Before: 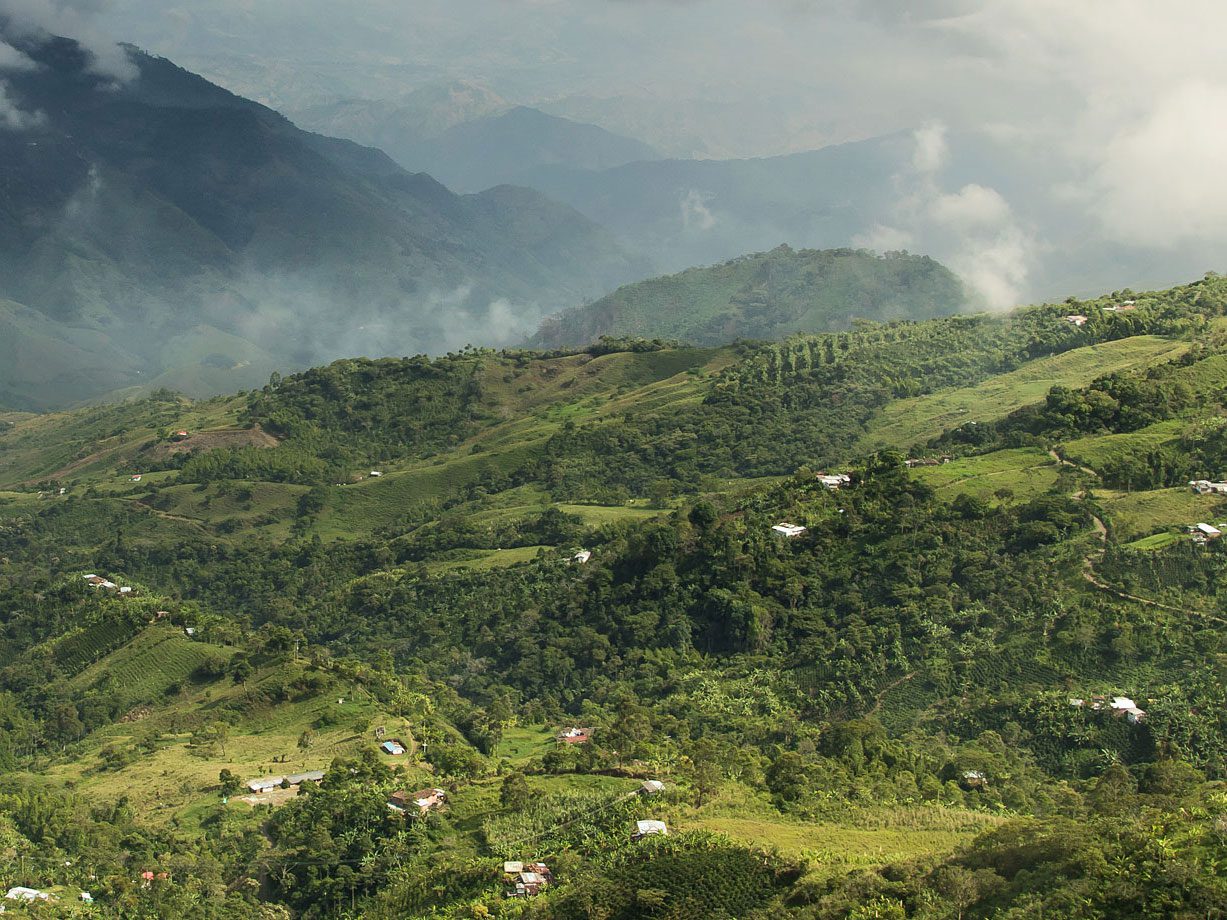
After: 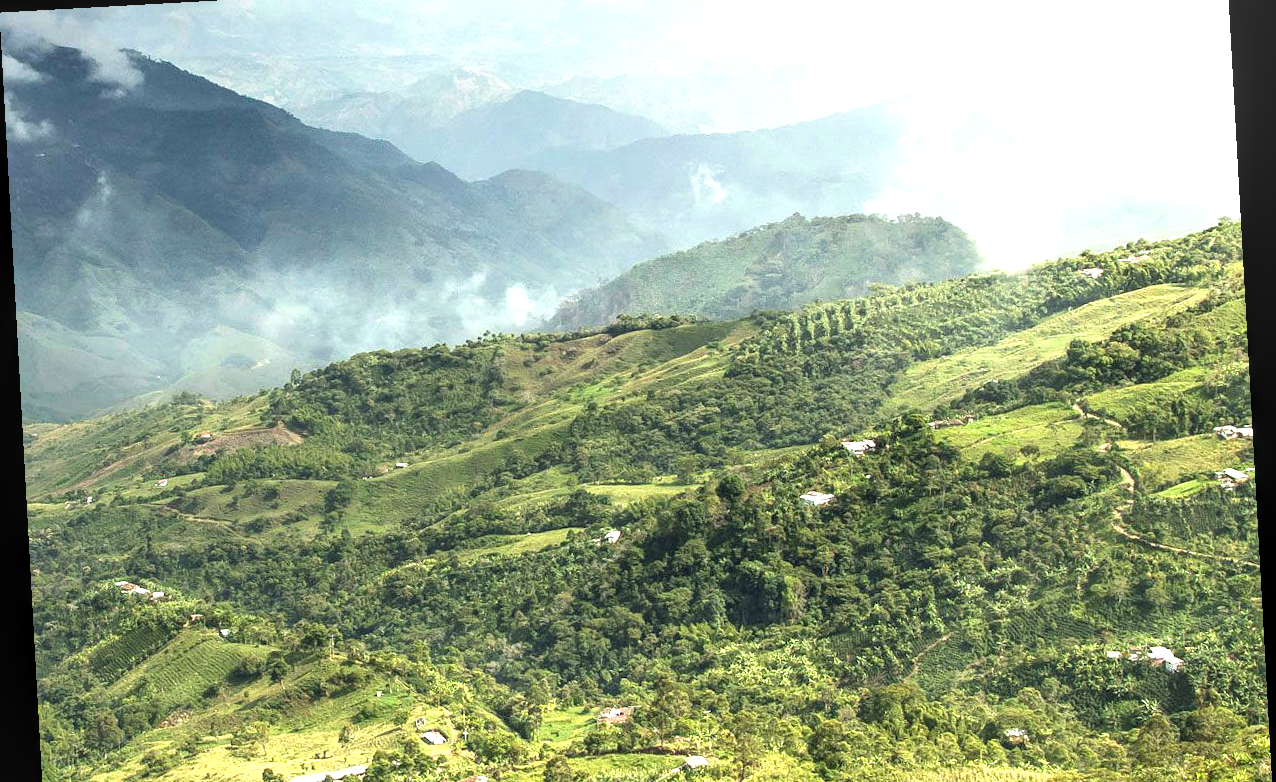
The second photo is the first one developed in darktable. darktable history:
local contrast: detail 130%
crop and rotate: top 5.667%, bottom 14.937%
rotate and perspective: rotation -3.18°, automatic cropping off
exposure: black level correction 0, exposure 1.35 EV, compensate exposure bias true, compensate highlight preservation false
